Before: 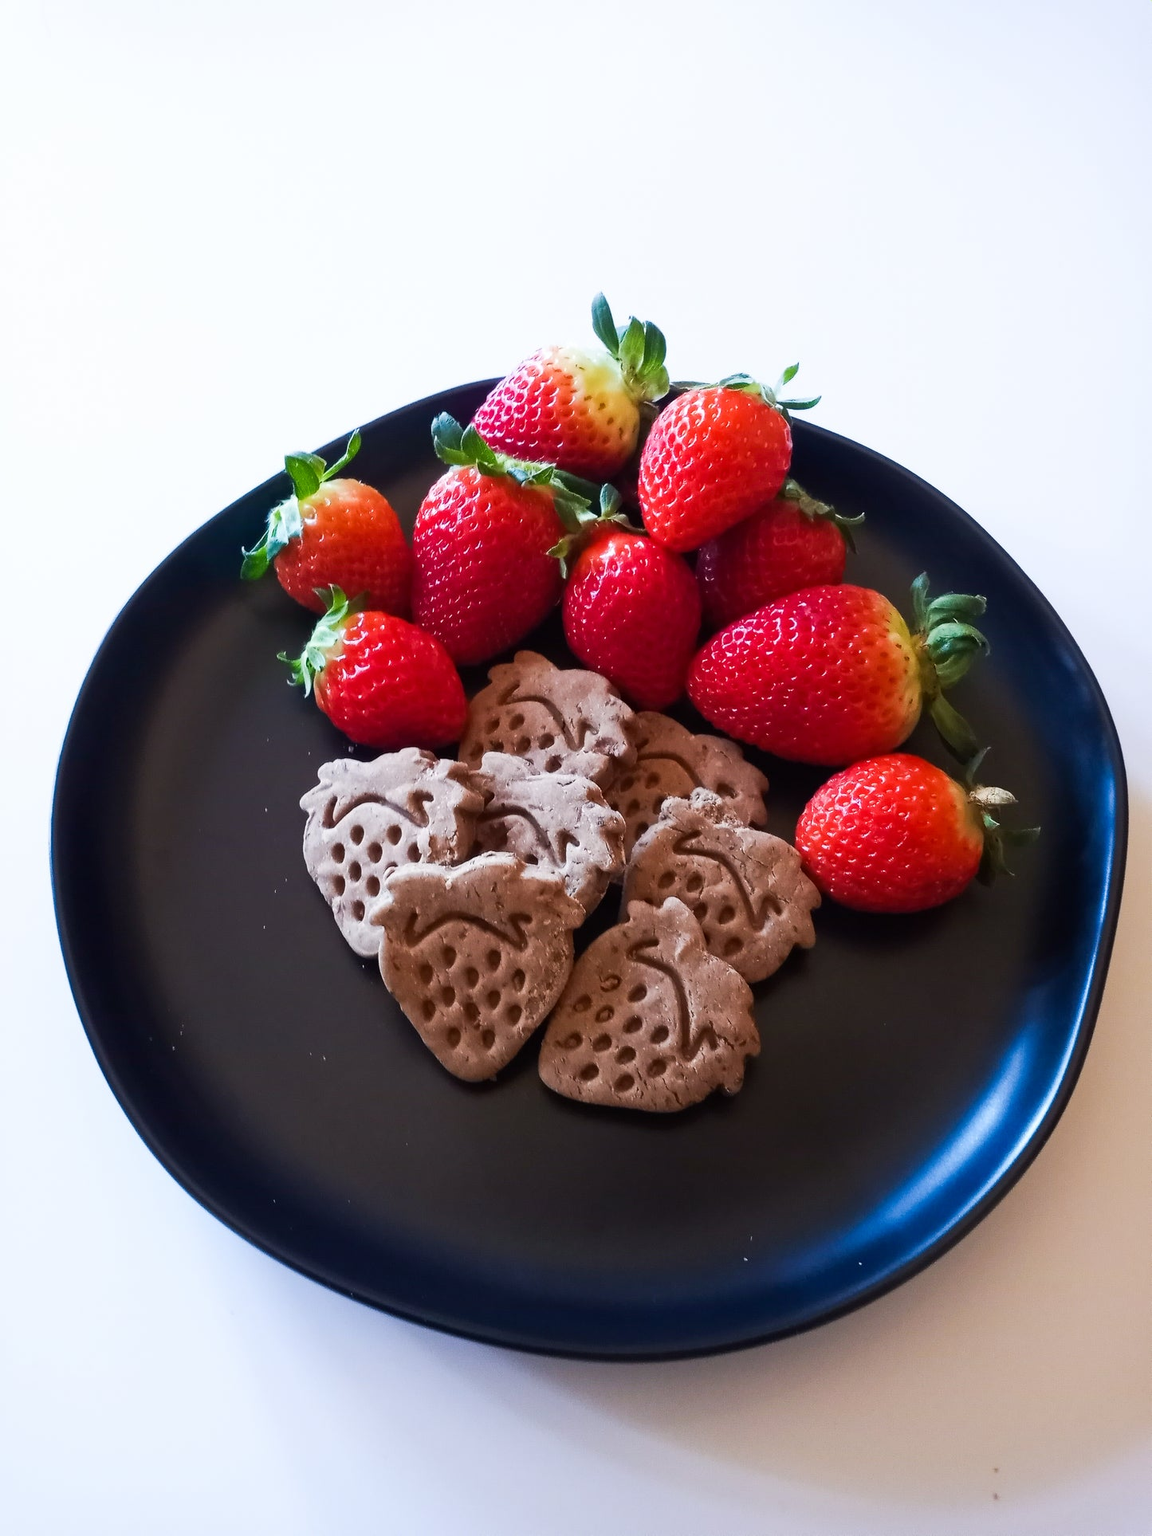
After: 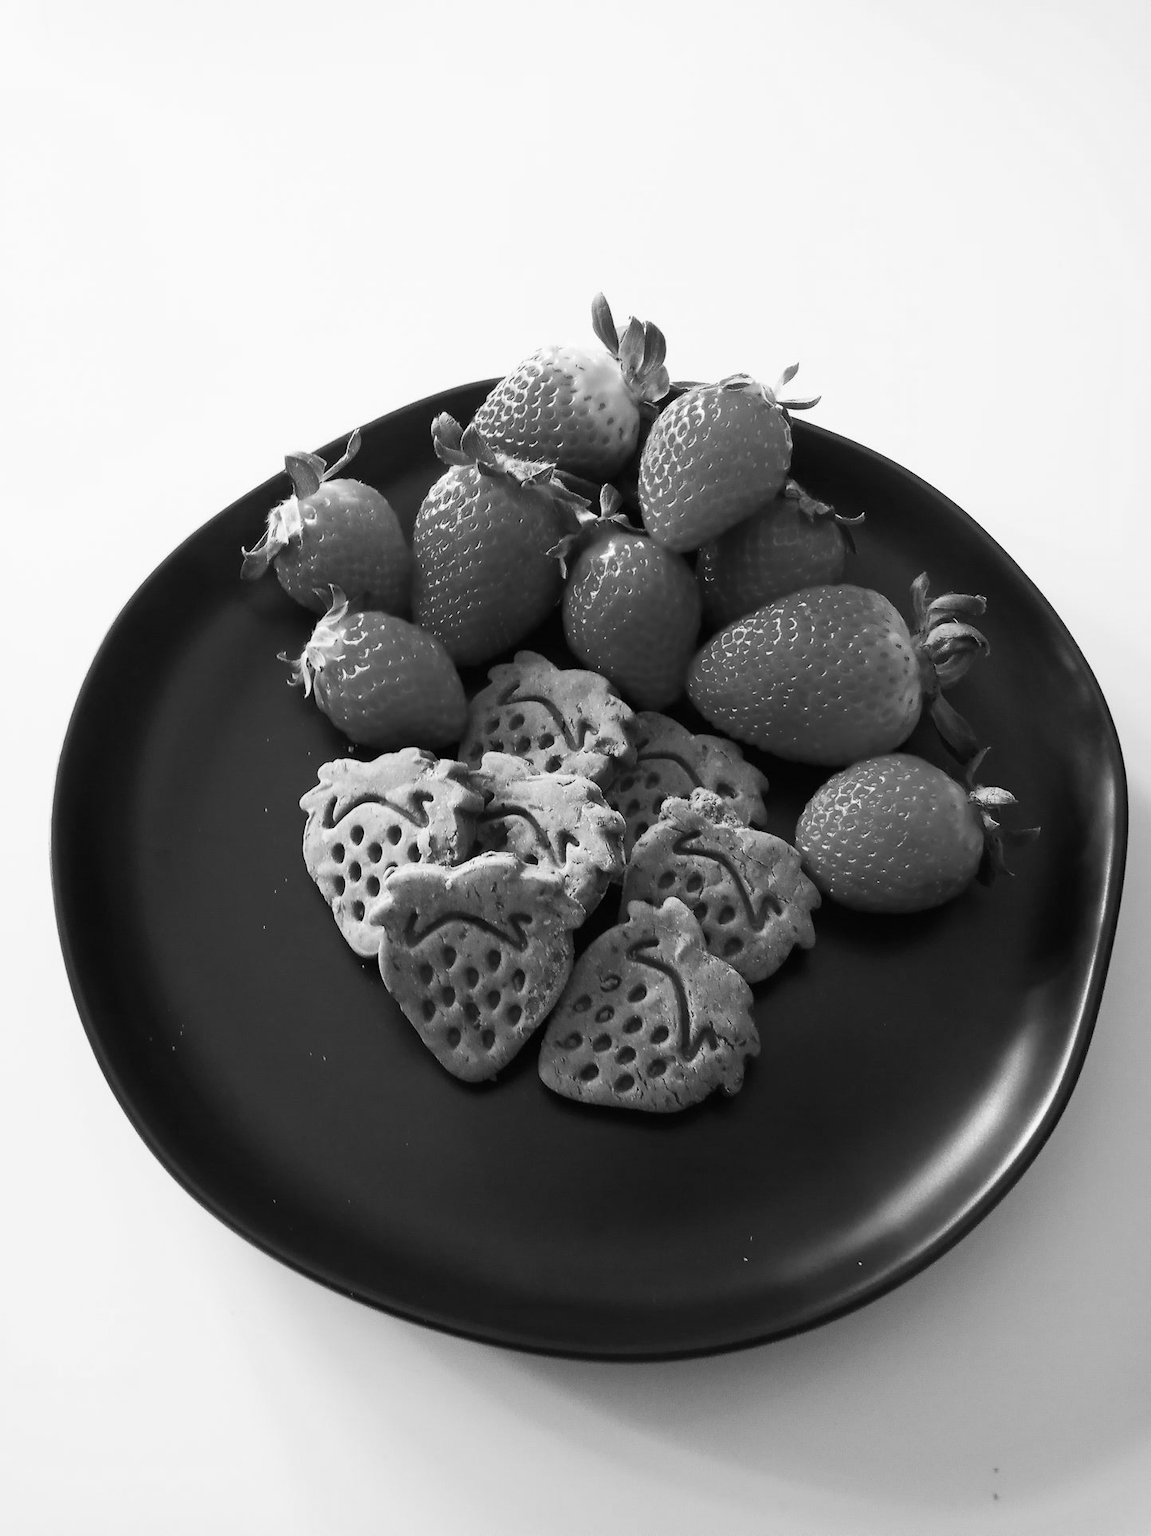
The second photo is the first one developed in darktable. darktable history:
color calibration: output gray [0.267, 0.423, 0.261, 0], x 0.38, y 0.39, temperature 4083.67 K
